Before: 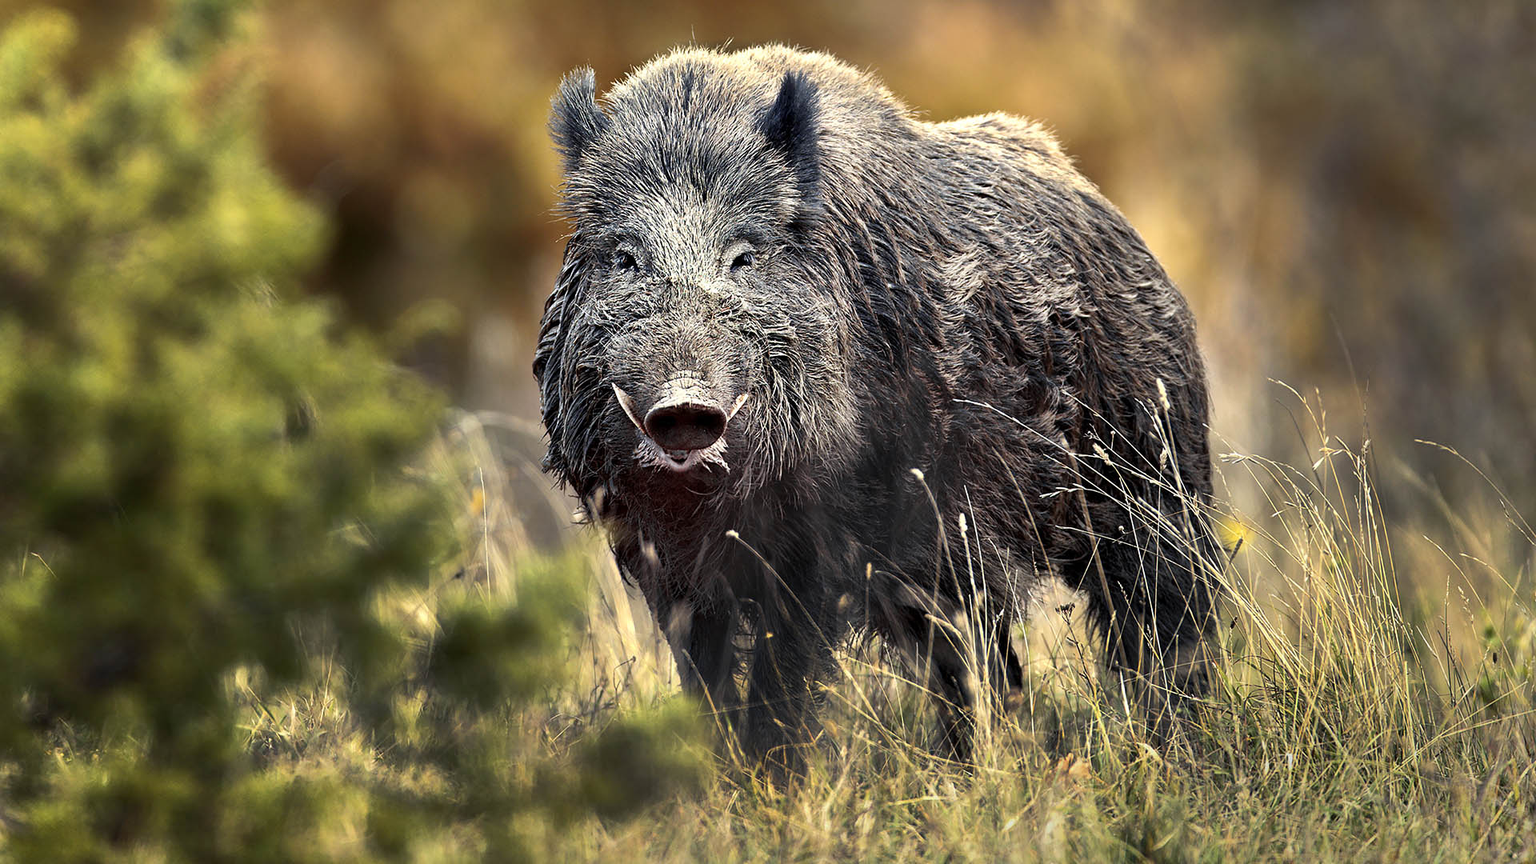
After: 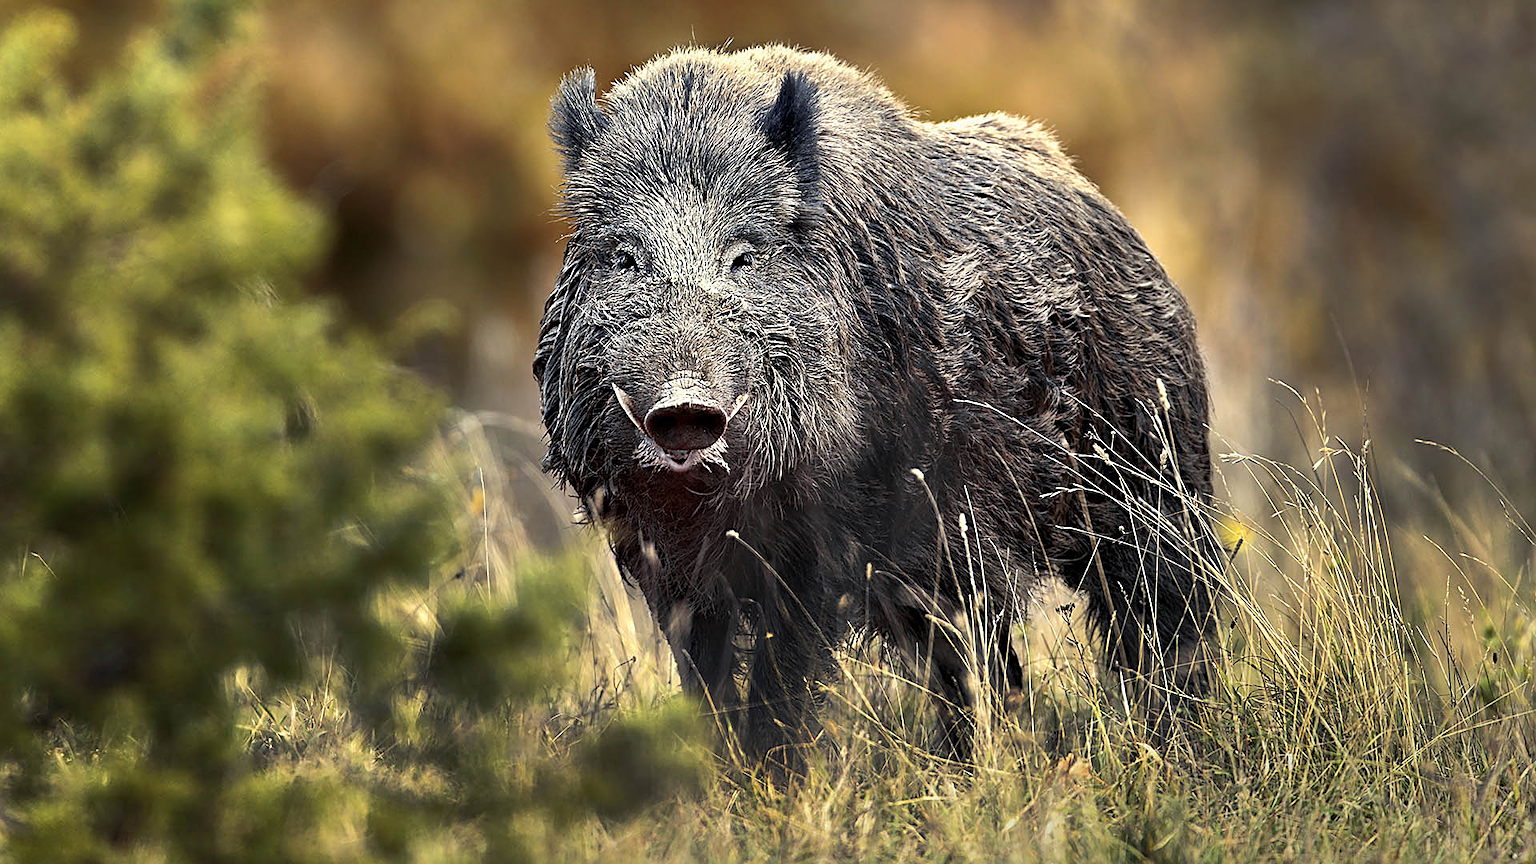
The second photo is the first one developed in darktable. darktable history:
exposure: exposure -0.04 EV, compensate highlight preservation false
sharpen: on, module defaults
